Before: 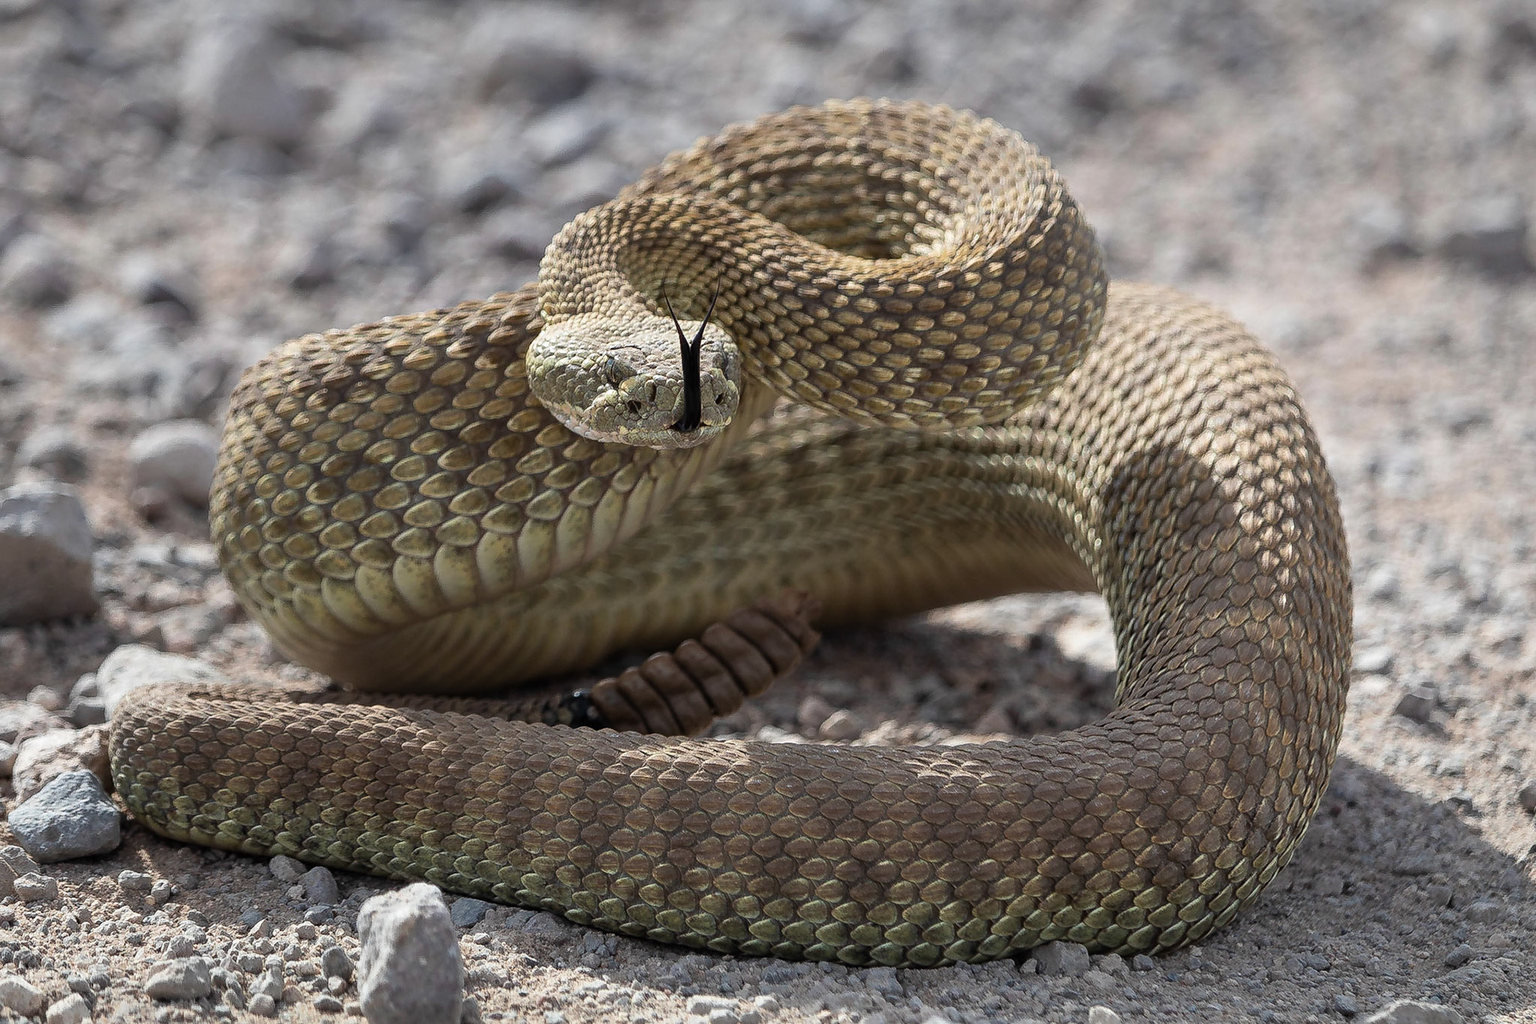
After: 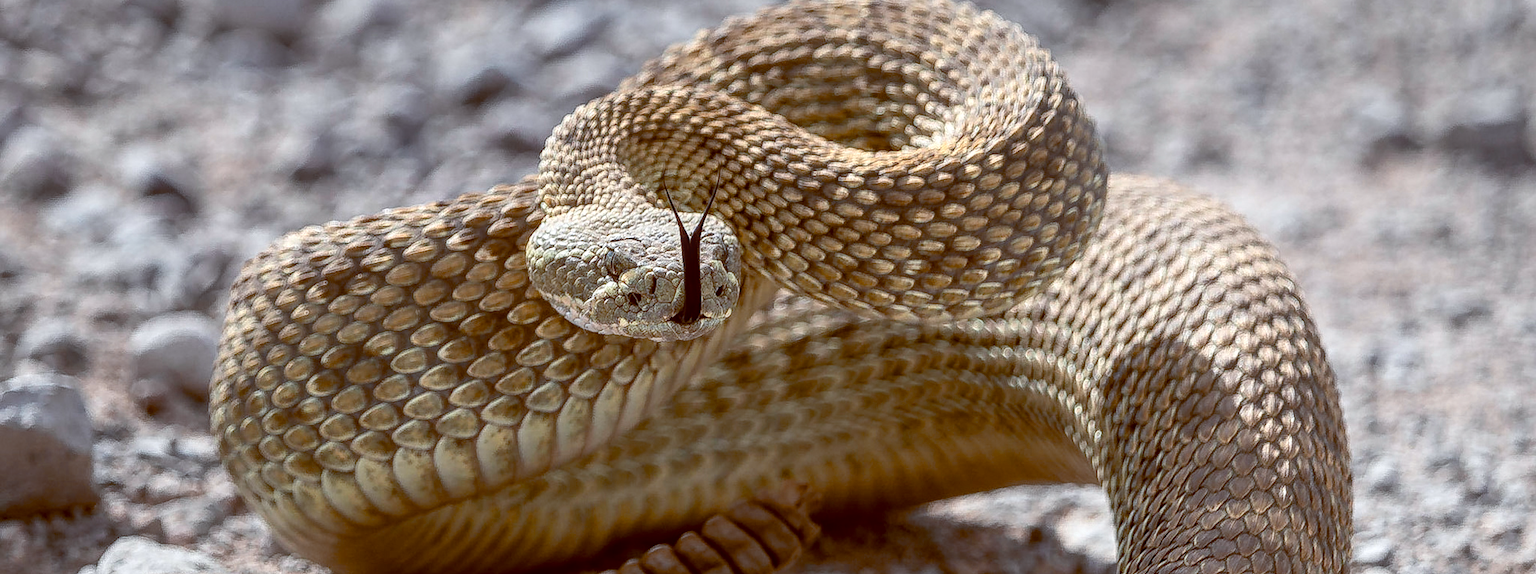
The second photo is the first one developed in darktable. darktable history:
color balance: lift [1, 1.015, 1.004, 0.985], gamma [1, 0.958, 0.971, 1.042], gain [1, 0.956, 0.977, 1.044]
color zones: curves: ch0 [(0.018, 0.548) (0.197, 0.654) (0.425, 0.447) (0.605, 0.658) (0.732, 0.579)]; ch1 [(0.105, 0.531) (0.224, 0.531) (0.386, 0.39) (0.618, 0.456) (0.732, 0.456) (0.956, 0.421)]; ch2 [(0.039, 0.583) (0.215, 0.465) (0.399, 0.544) (0.465, 0.548) (0.614, 0.447) (0.724, 0.43) (0.882, 0.623) (0.956, 0.632)]
crop and rotate: top 10.605%, bottom 33.274%
local contrast: on, module defaults
